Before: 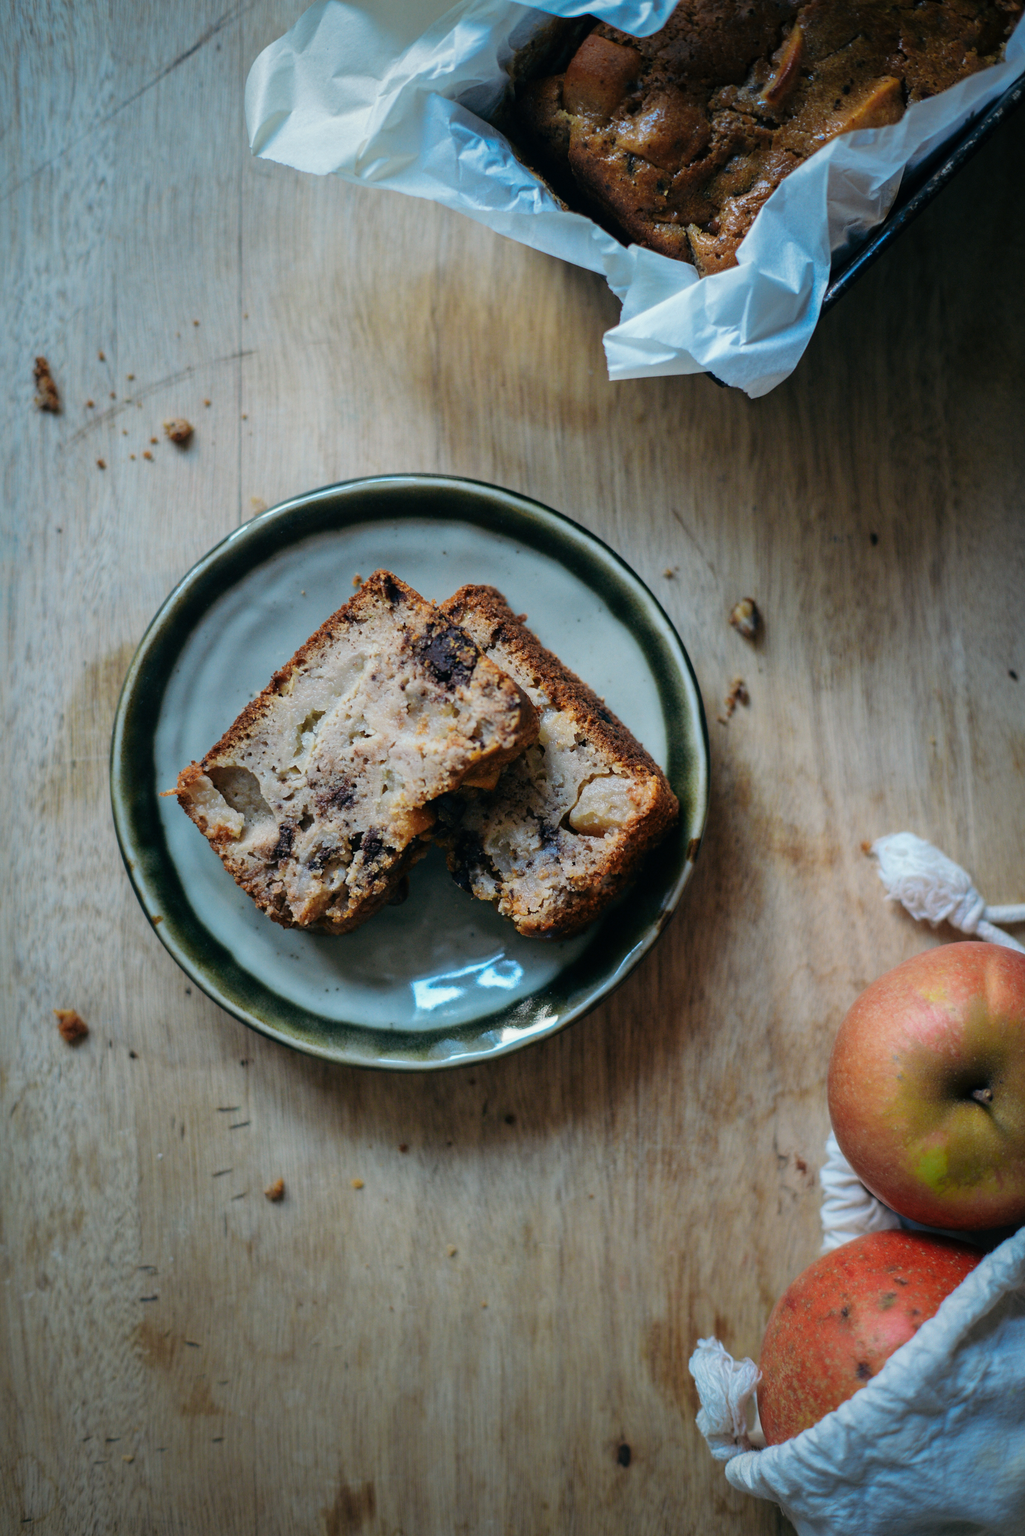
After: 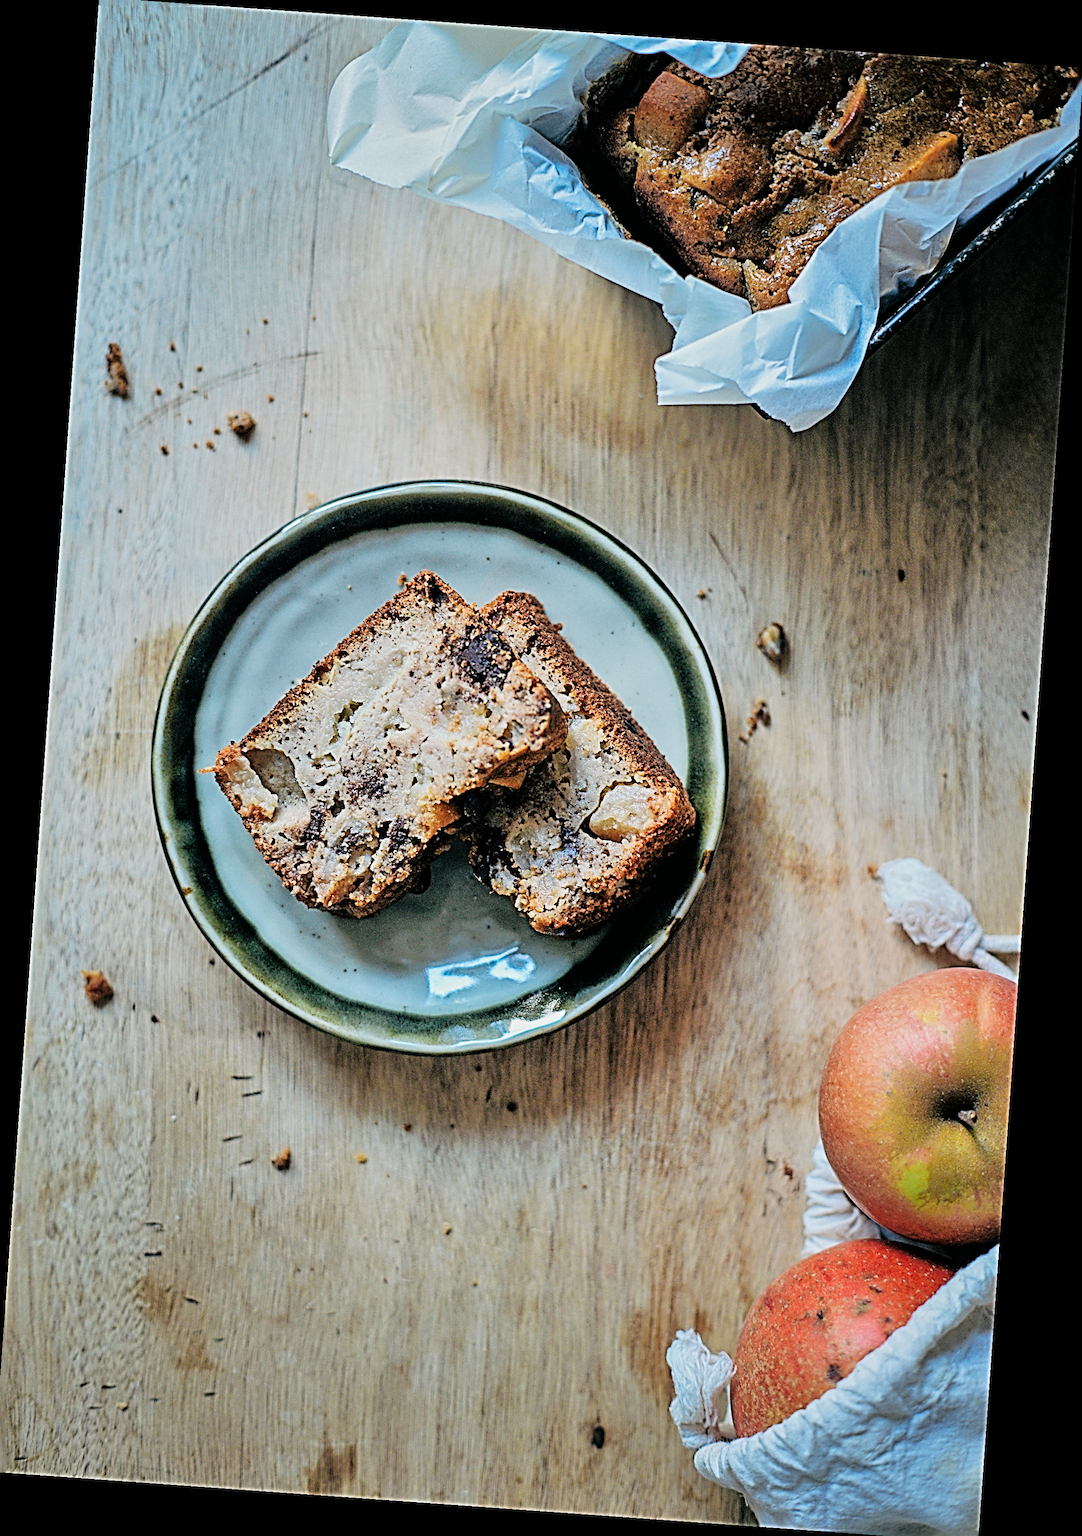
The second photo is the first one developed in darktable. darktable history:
rotate and perspective: rotation 4.1°, automatic cropping off
filmic rgb: black relative exposure -5 EV, hardness 2.88, contrast 1.3
tone equalizer: -8 EV 2 EV, -7 EV 2 EV, -6 EV 2 EV, -5 EV 2 EV, -4 EV 2 EV, -3 EV 1.5 EV, -2 EV 1 EV, -1 EV 0.5 EV
crop and rotate: left 0.614%, top 0.179%, bottom 0.309%
sharpen: radius 4.001, amount 2
